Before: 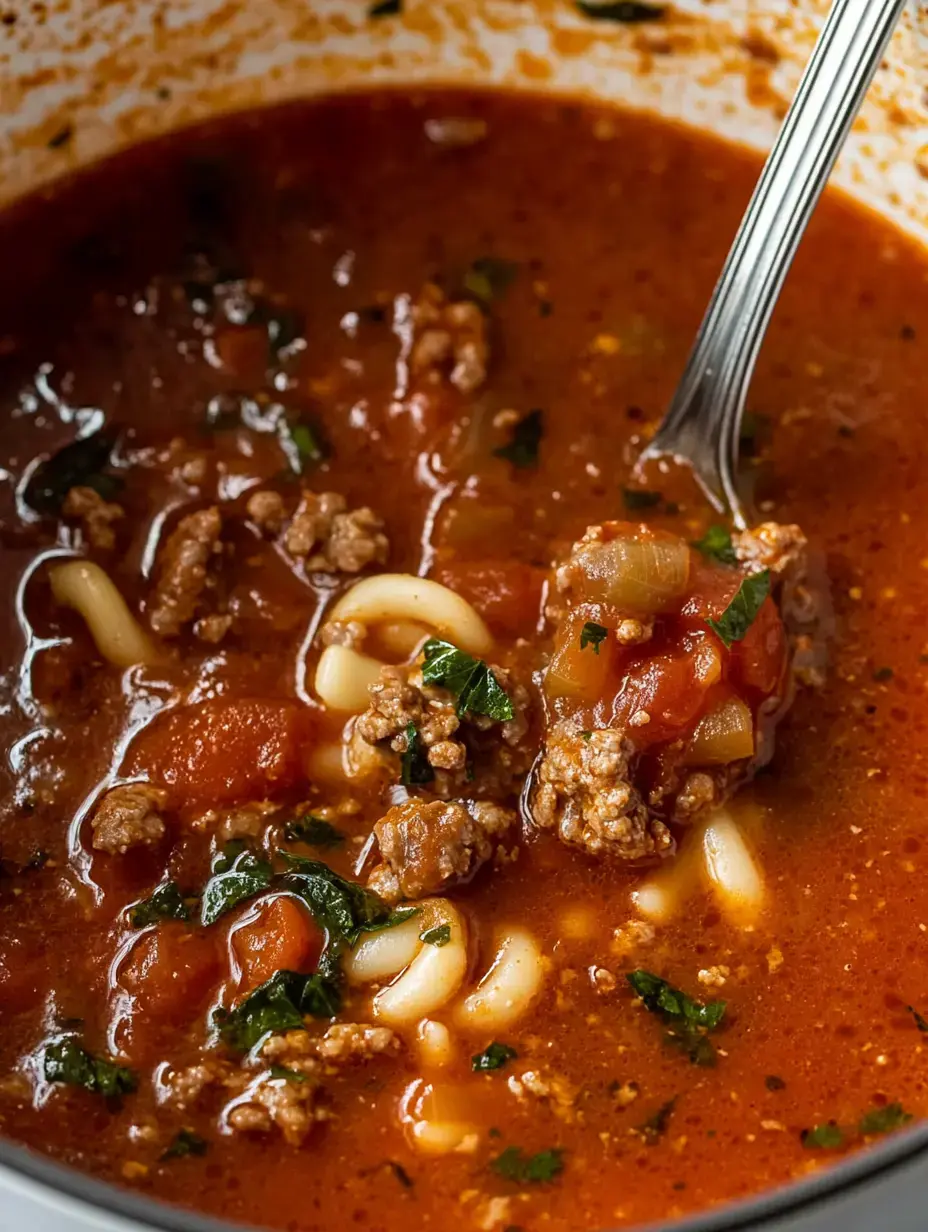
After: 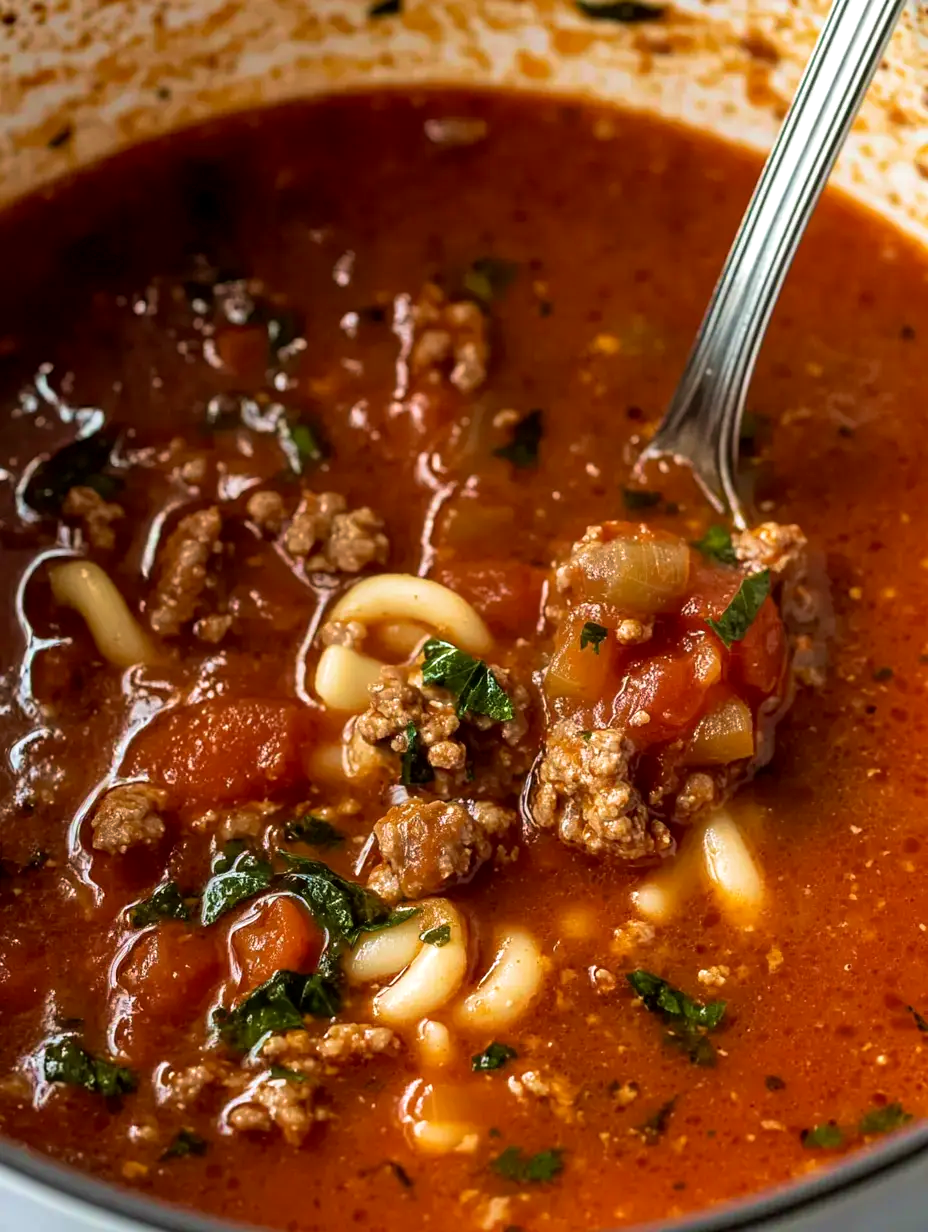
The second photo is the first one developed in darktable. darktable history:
exposure: black level correction 0.002, exposure 0.145 EV, compensate highlight preservation false
velvia: strength 44.54%
